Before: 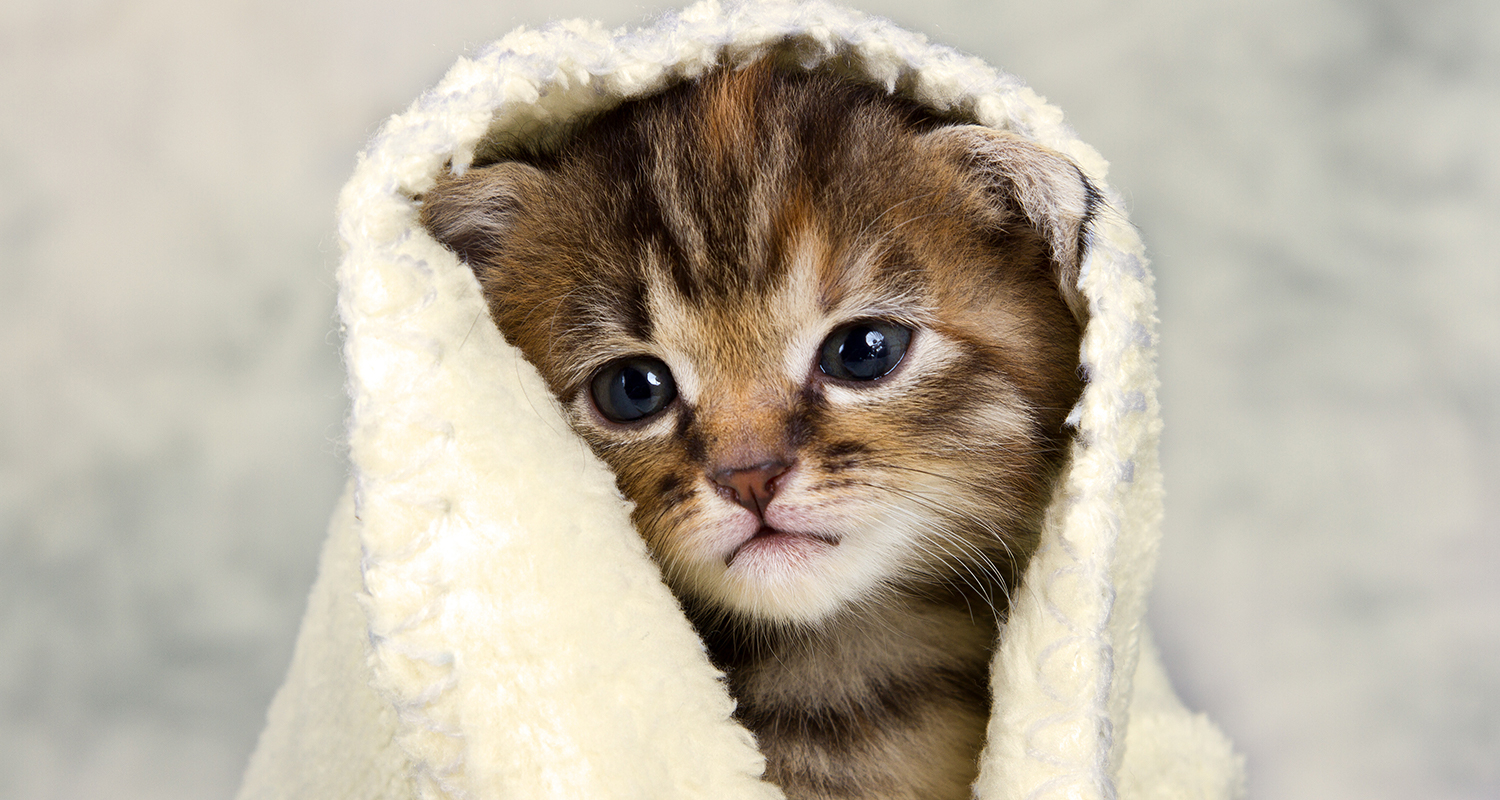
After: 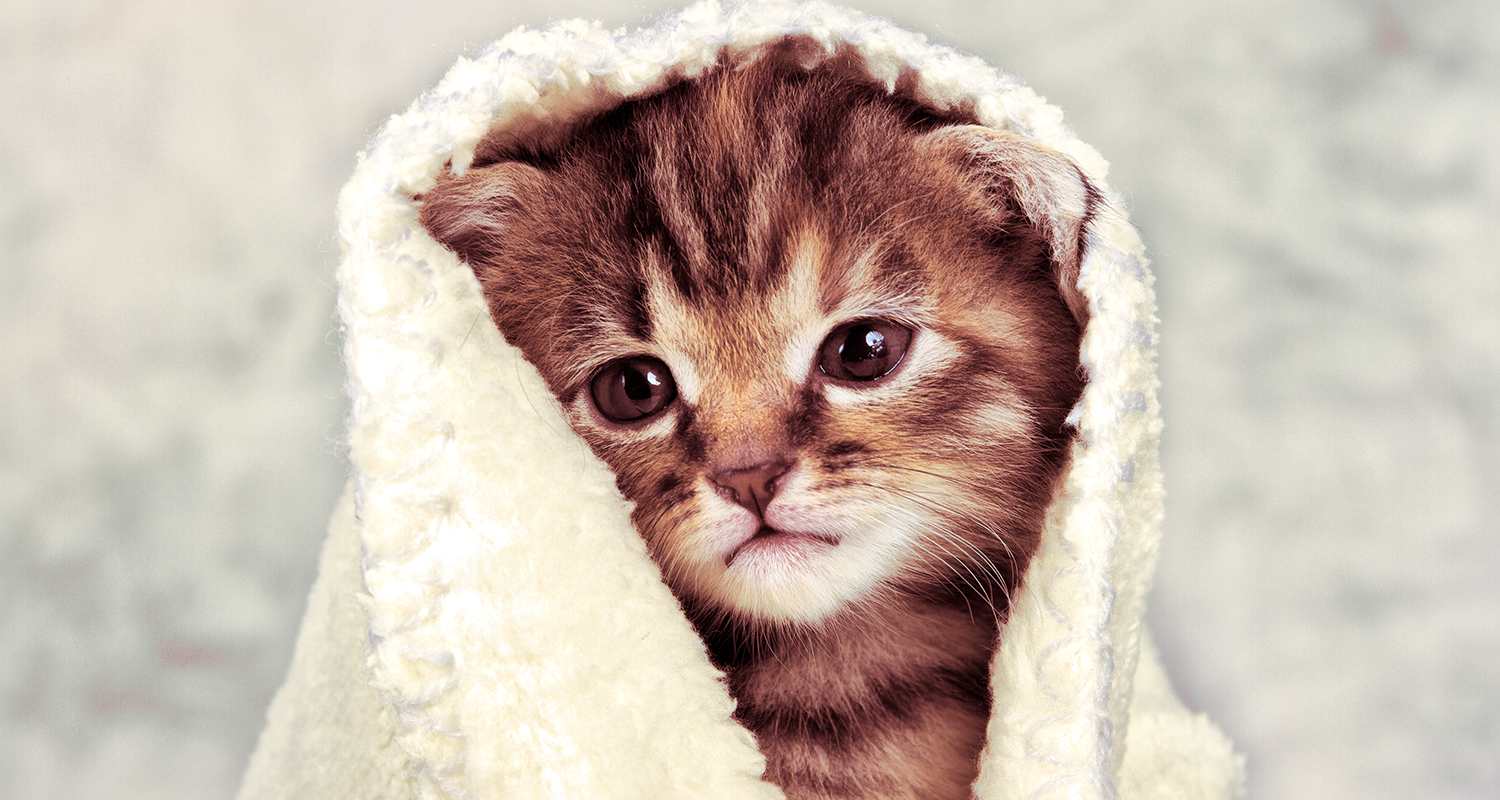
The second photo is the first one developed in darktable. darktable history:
split-toning: highlights › saturation 0, balance -61.83
global tonemap: drago (1, 100), detail 1
